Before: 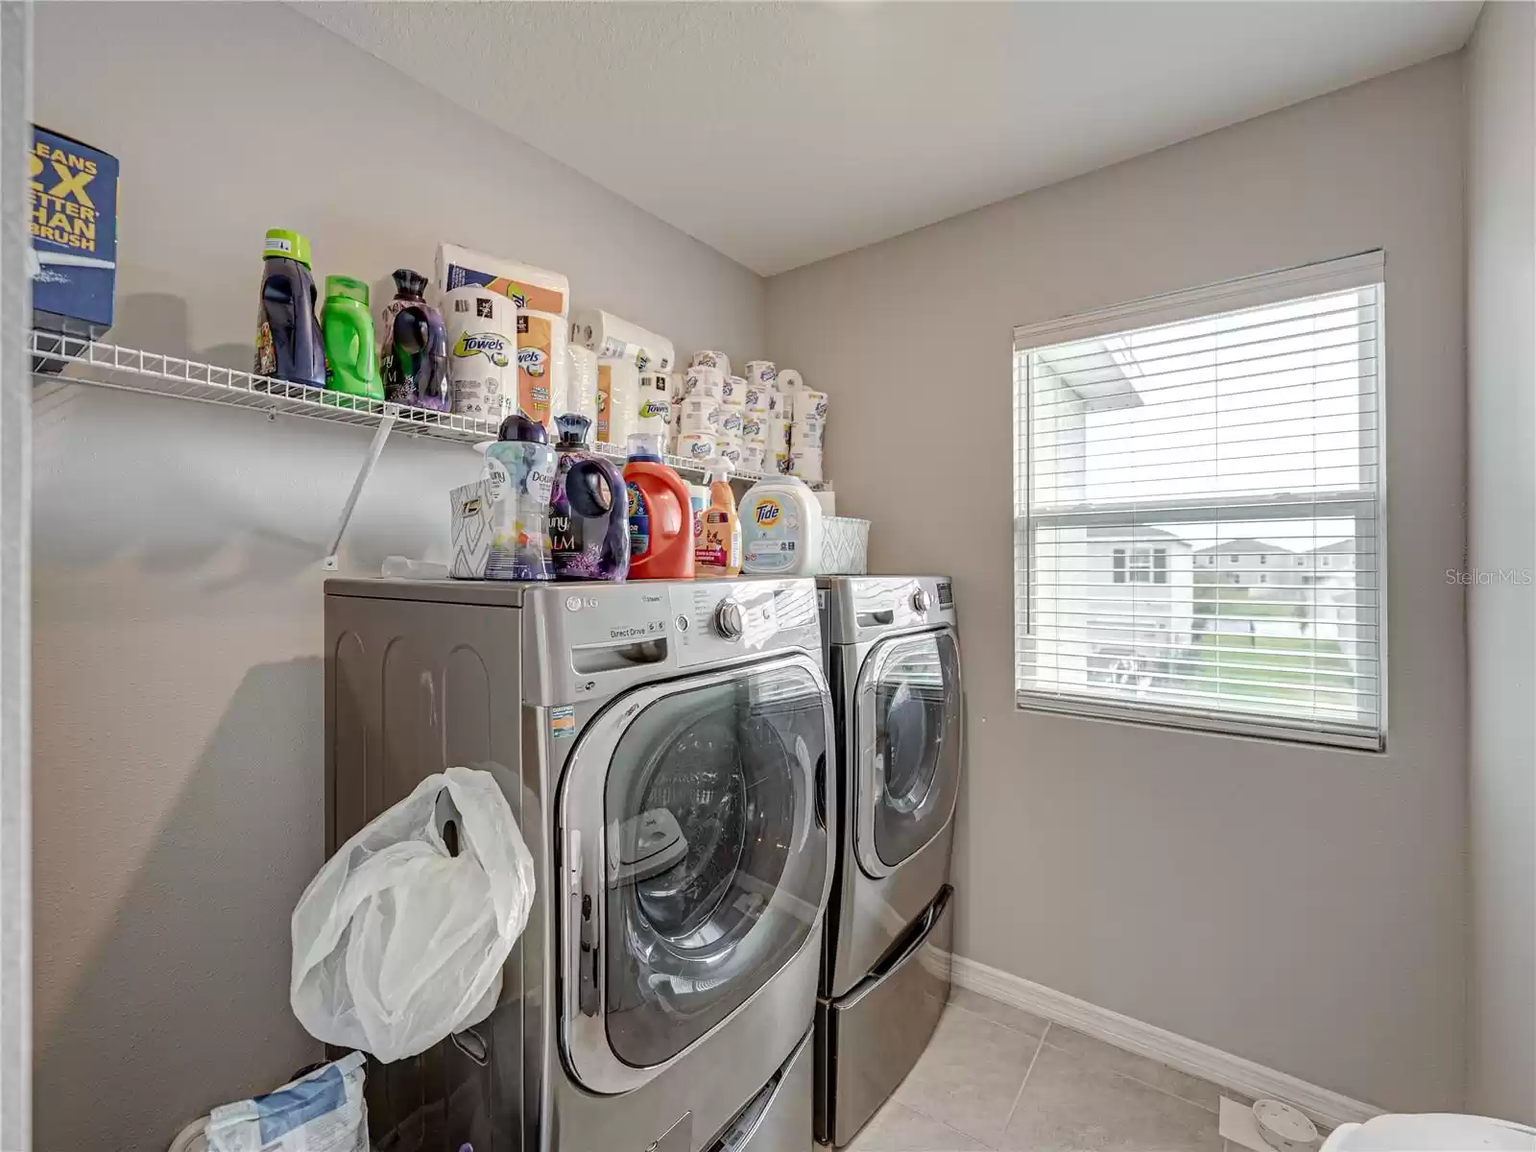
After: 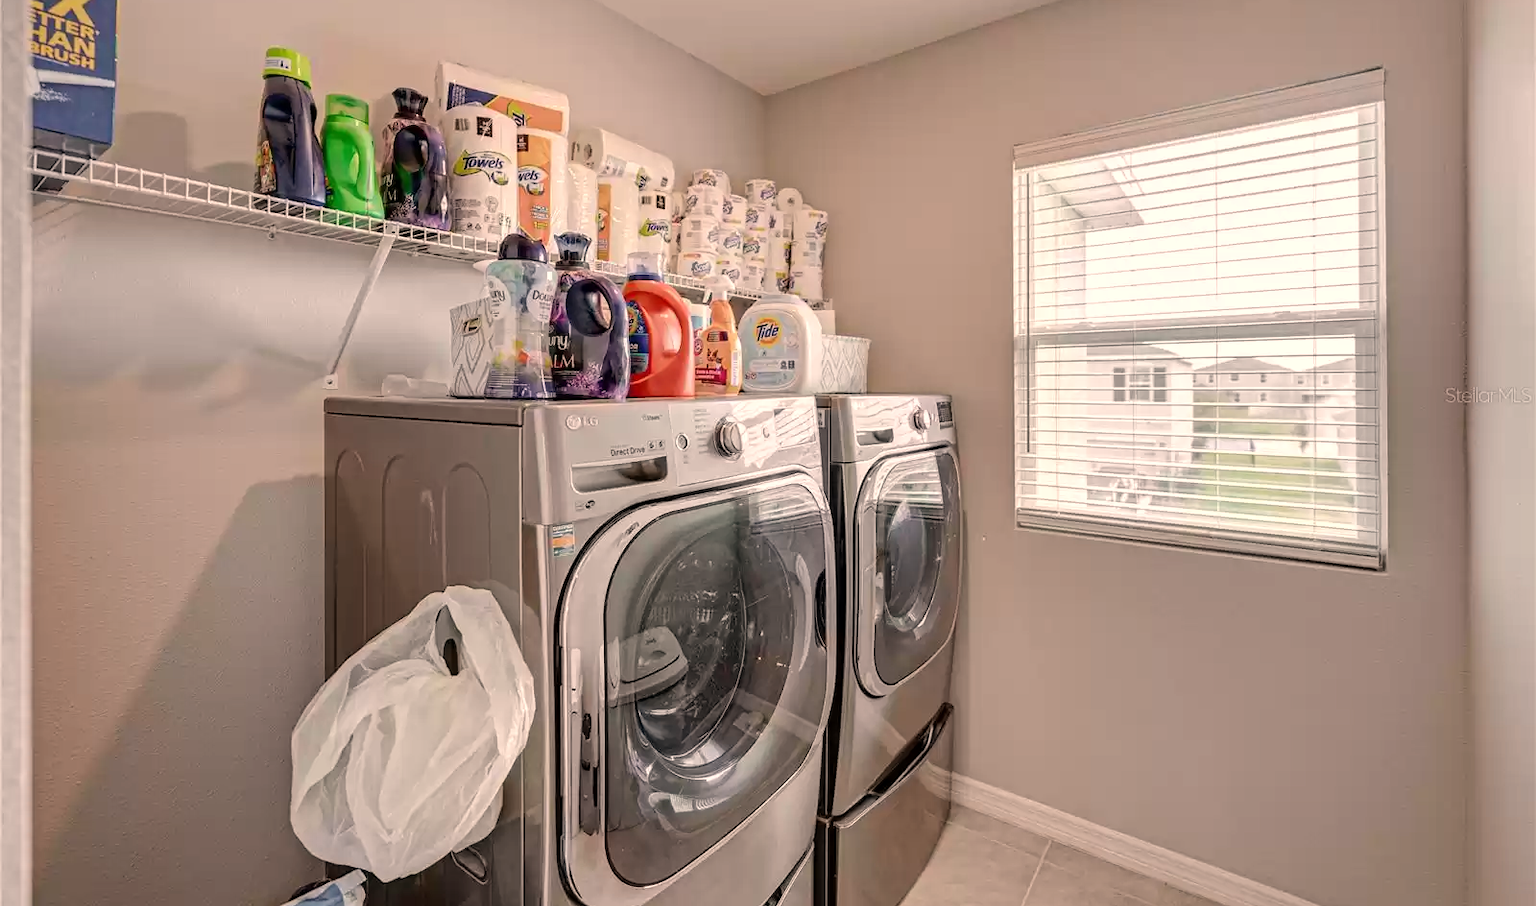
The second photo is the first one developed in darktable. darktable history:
white balance: red 1.127, blue 0.943
crop and rotate: top 15.774%, bottom 5.506%
